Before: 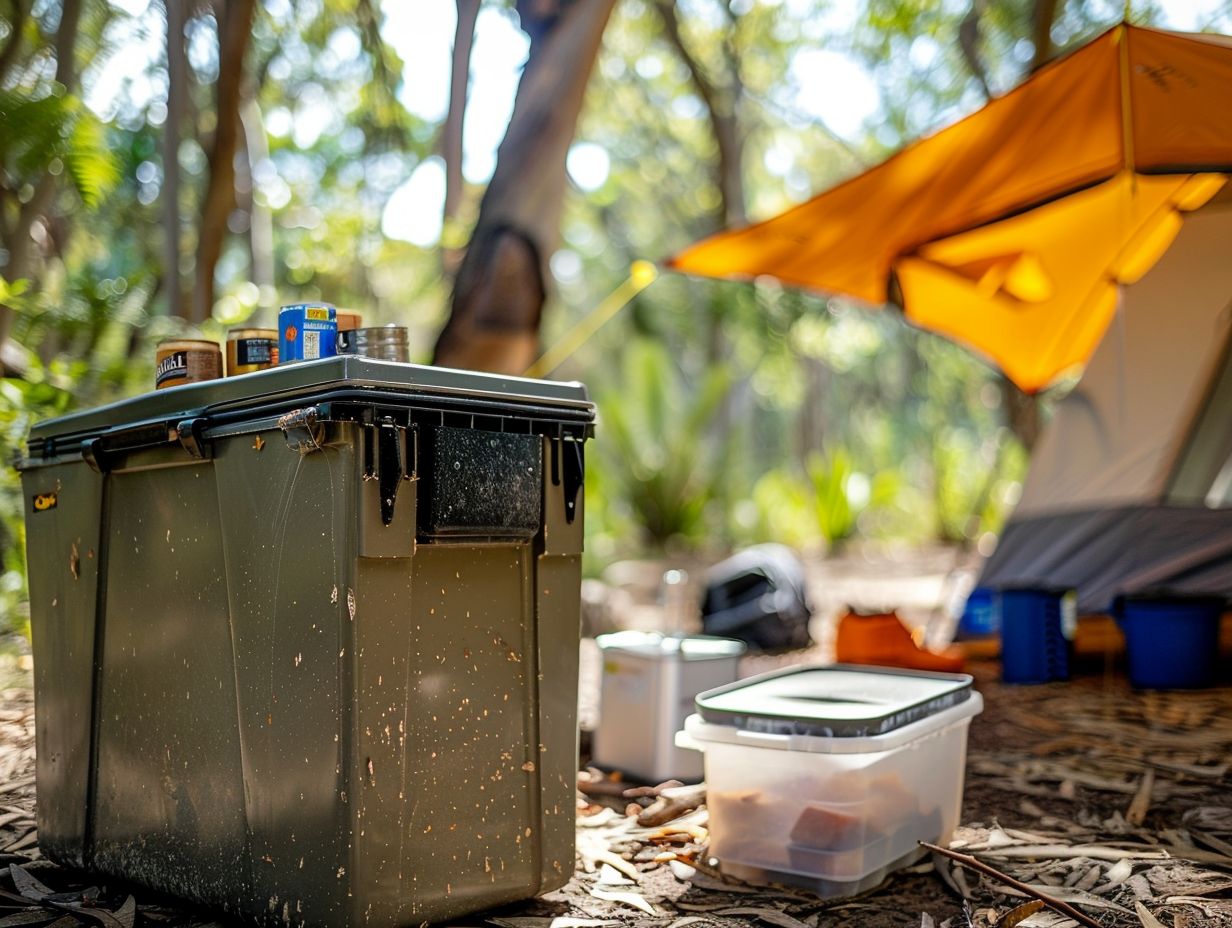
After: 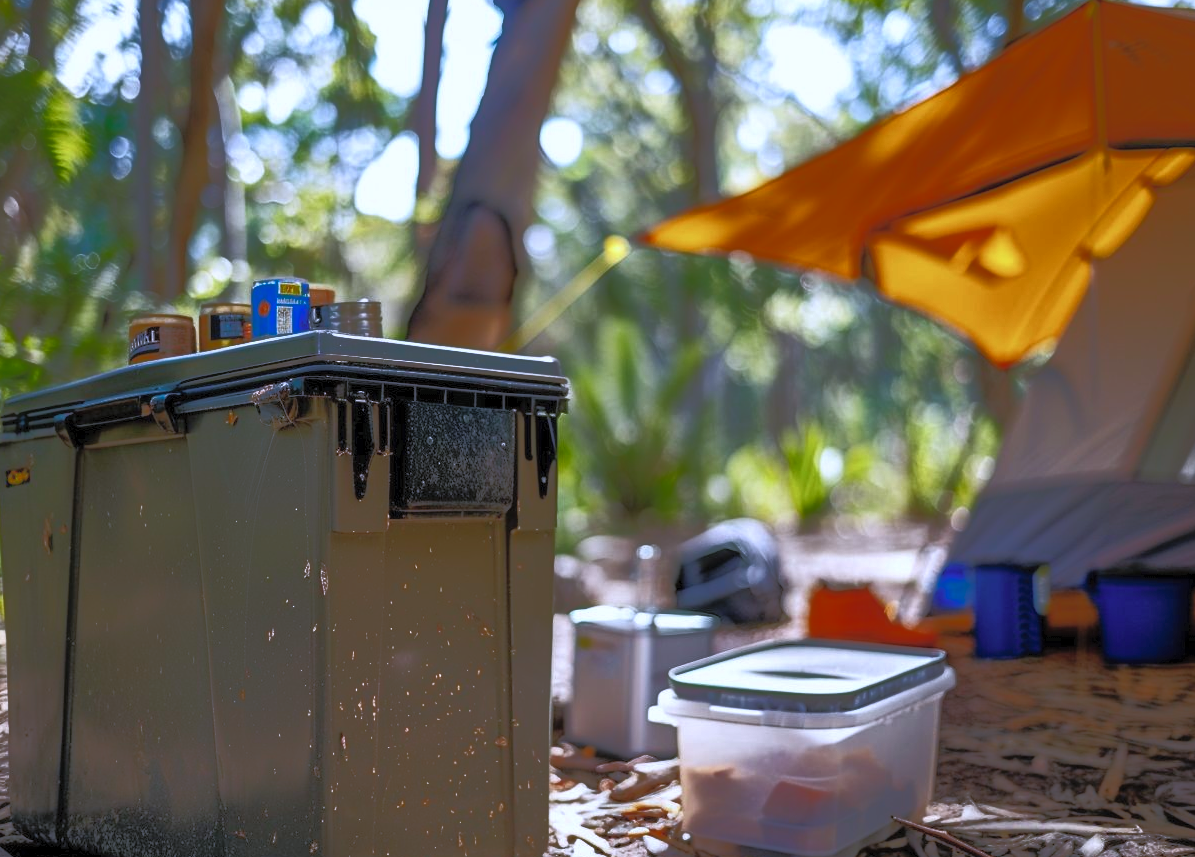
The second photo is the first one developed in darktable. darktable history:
crop: left 2.231%, top 2.761%, right 0.761%, bottom 4.837%
tone curve: curves: ch0 [(0, 0) (0.003, 0.032) (0.53, 0.368) (0.901, 0.866) (1, 1)], color space Lab, independent channels, preserve colors none
color calibration: gray › normalize channels true, illuminant as shot in camera, x 0.377, y 0.393, temperature 4189.7 K, gamut compression 0.01
